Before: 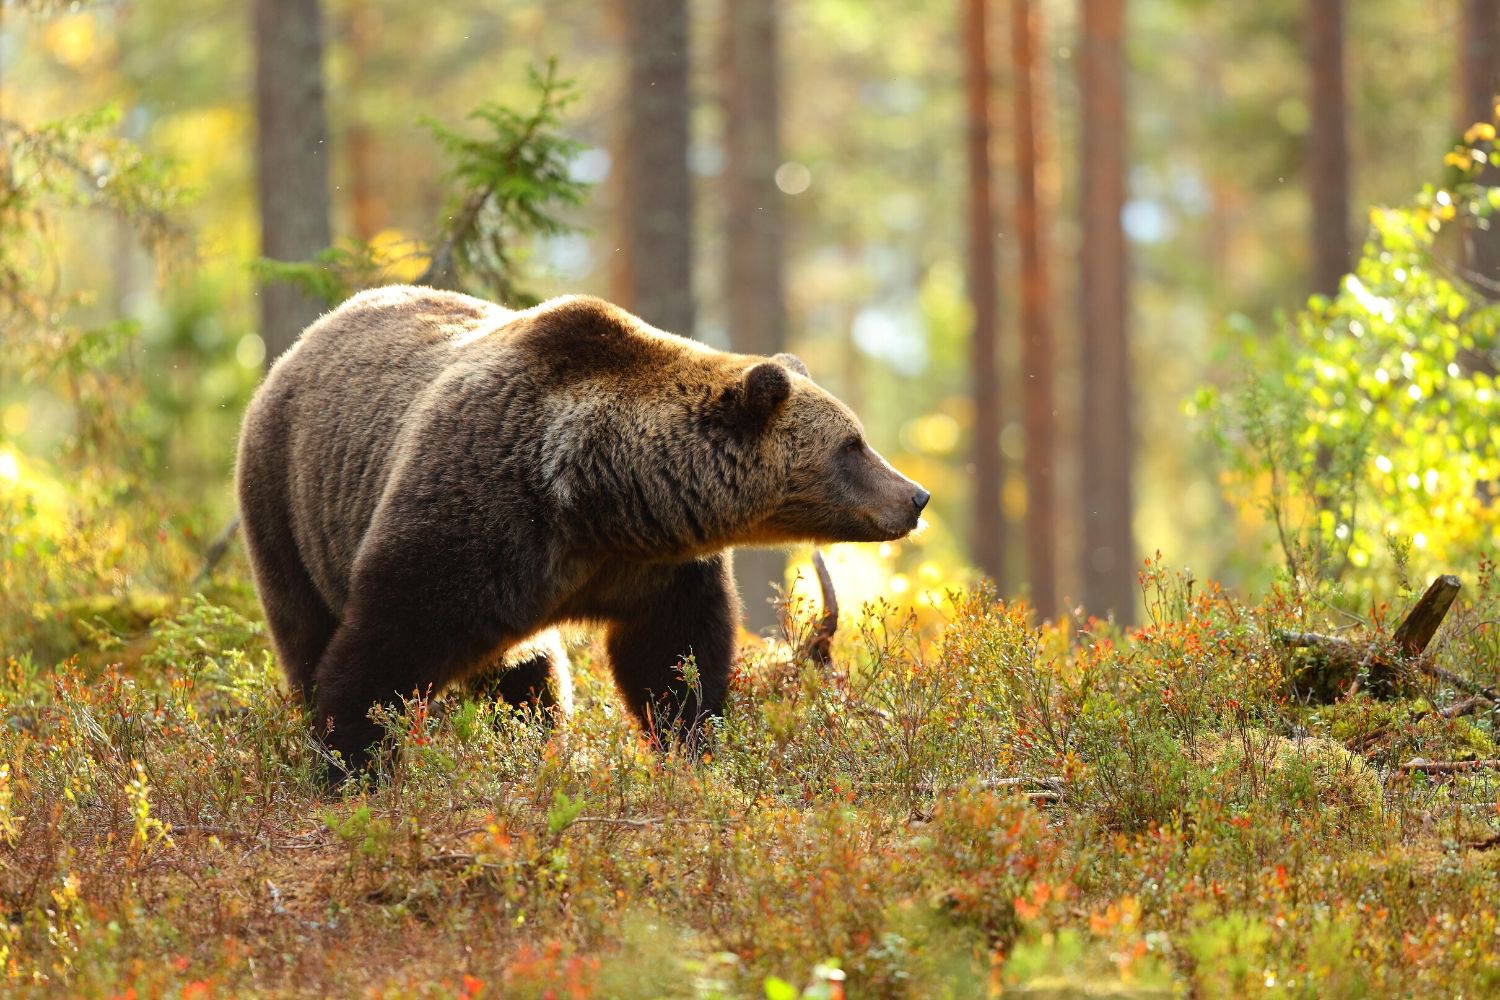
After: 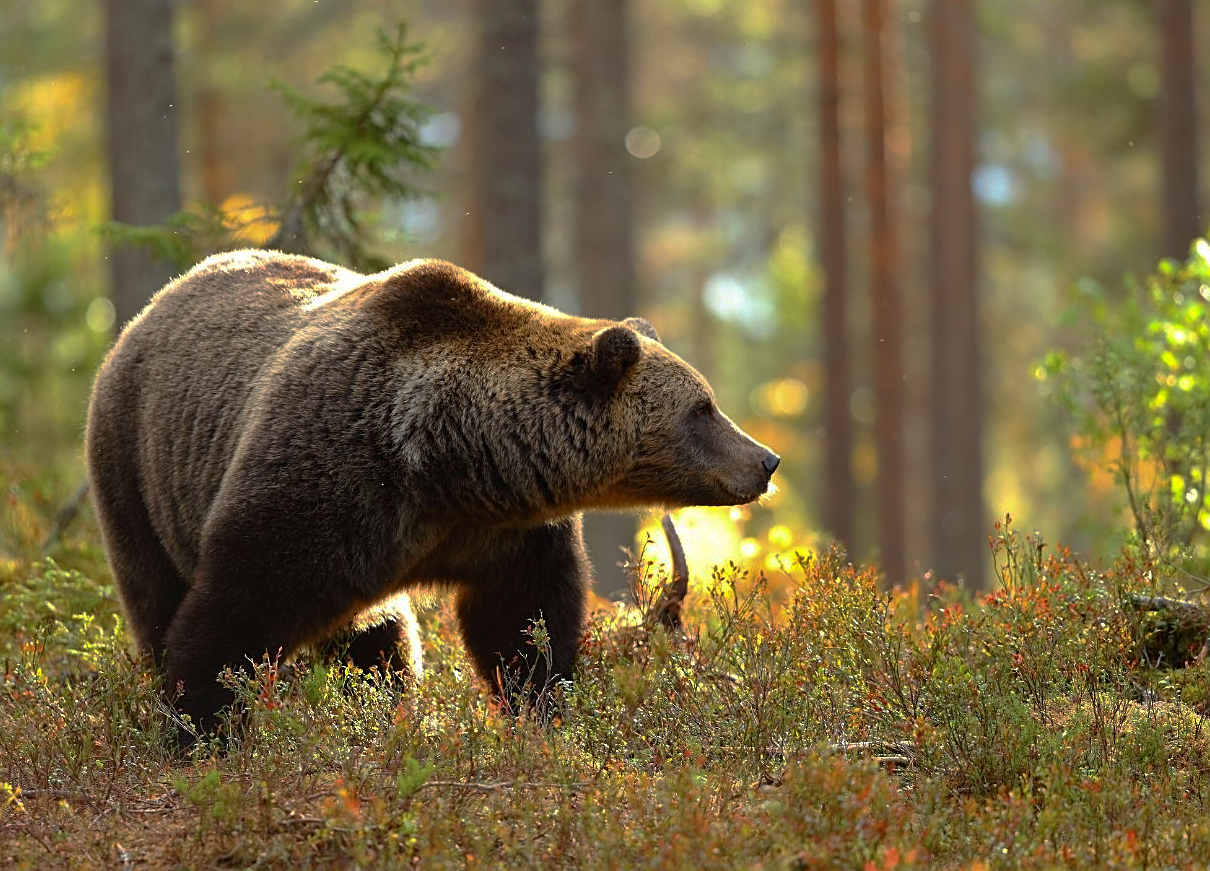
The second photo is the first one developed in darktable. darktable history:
base curve: curves: ch0 [(0, 0) (0.841, 0.609) (1, 1)], preserve colors none
crop: left 10.024%, top 3.615%, right 9.286%, bottom 9.235%
sharpen: on, module defaults
